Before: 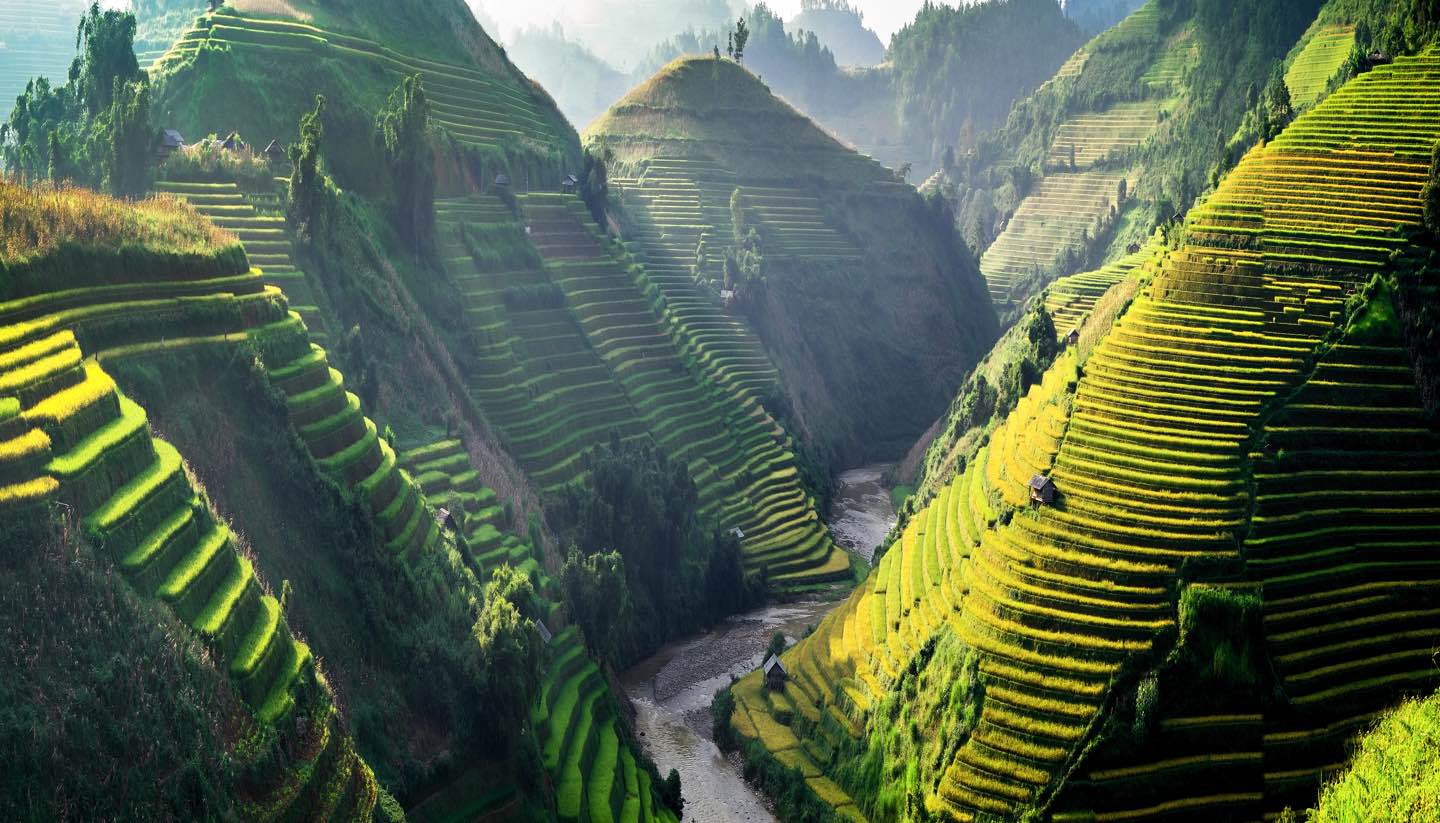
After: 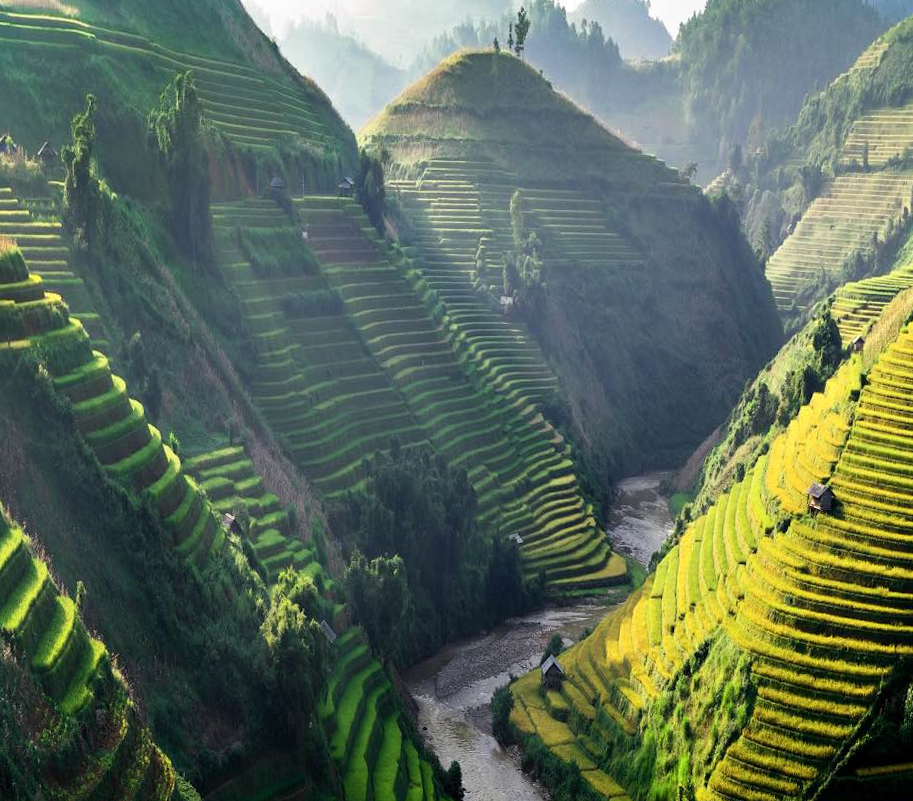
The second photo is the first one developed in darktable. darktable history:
rotate and perspective: rotation 0.074°, lens shift (vertical) 0.096, lens shift (horizontal) -0.041, crop left 0.043, crop right 0.952, crop top 0.024, crop bottom 0.979
crop and rotate: left 12.648%, right 20.685%
